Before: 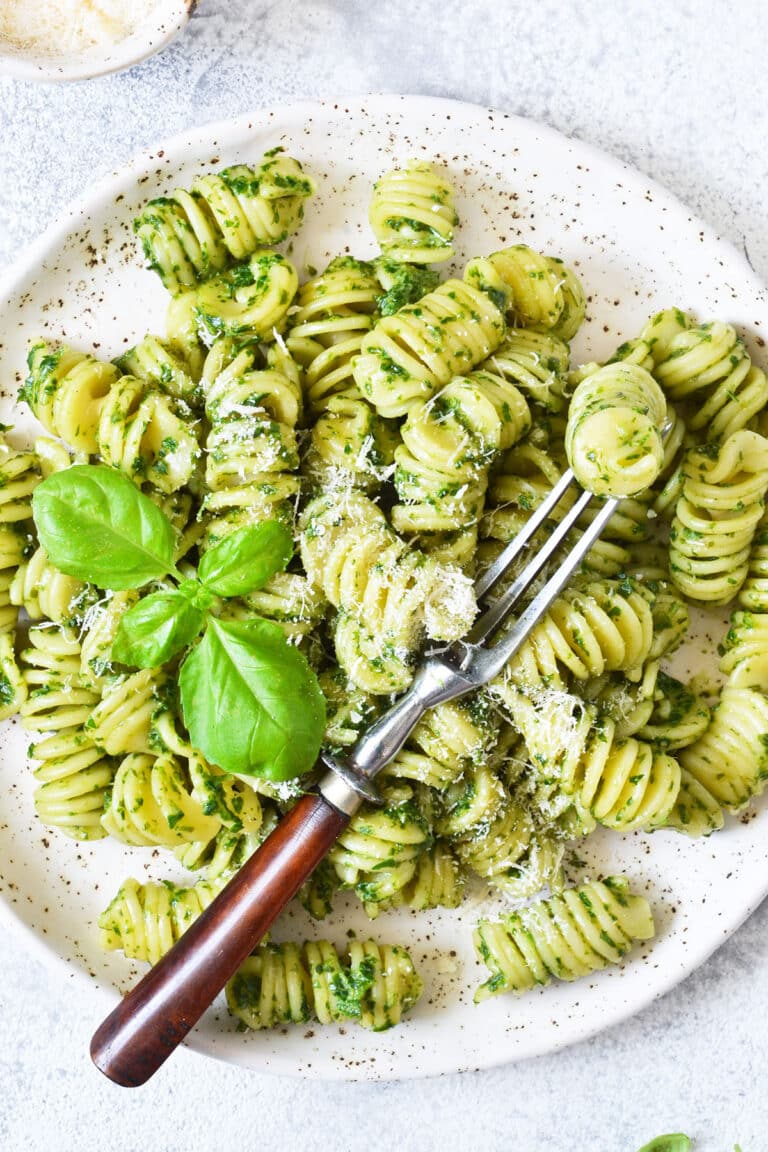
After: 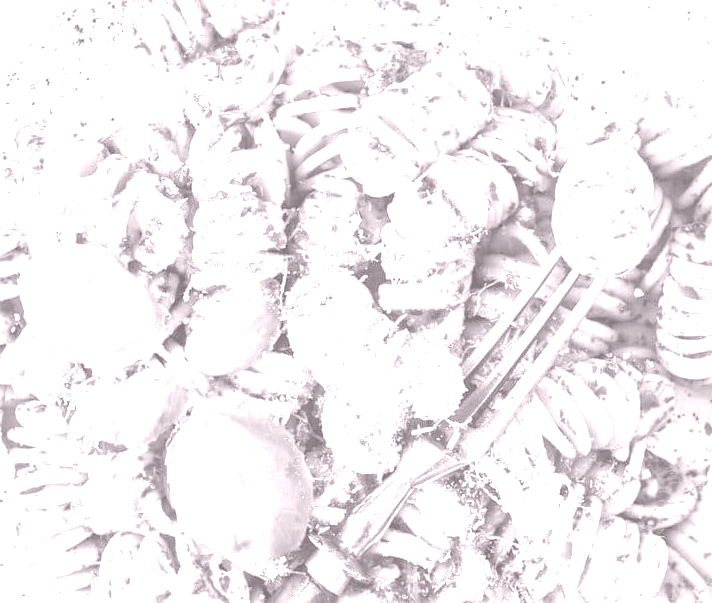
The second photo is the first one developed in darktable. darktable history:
local contrast: on, module defaults
crop: left 1.744%, top 19.225%, right 5.069%, bottom 28.357%
white balance: red 1.138, green 0.996, blue 0.812
sharpen: amount 0.2
colorize: hue 25.2°, saturation 83%, source mix 82%, lightness 79%, version 1
